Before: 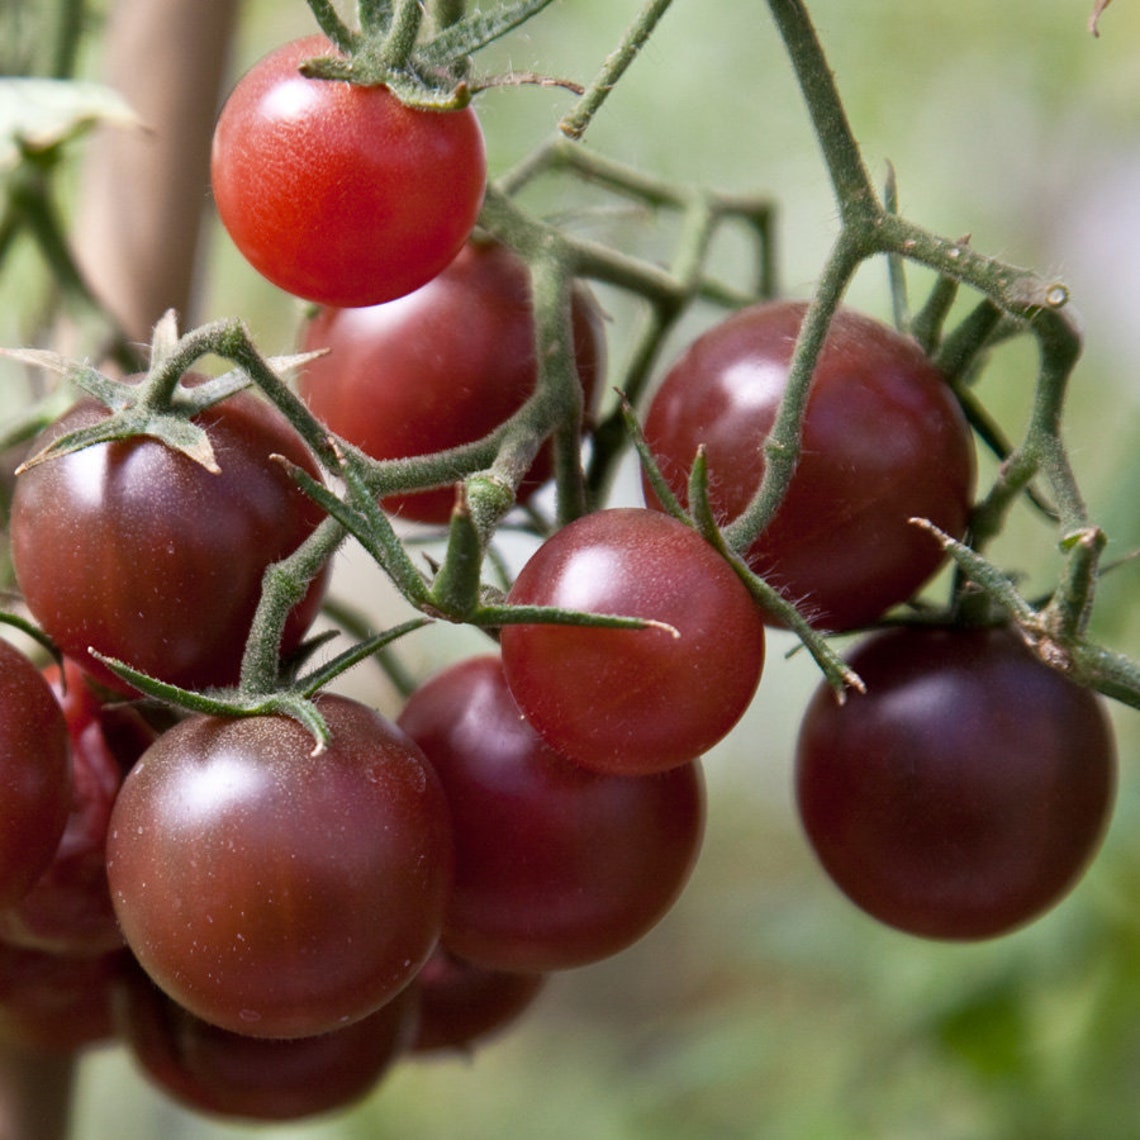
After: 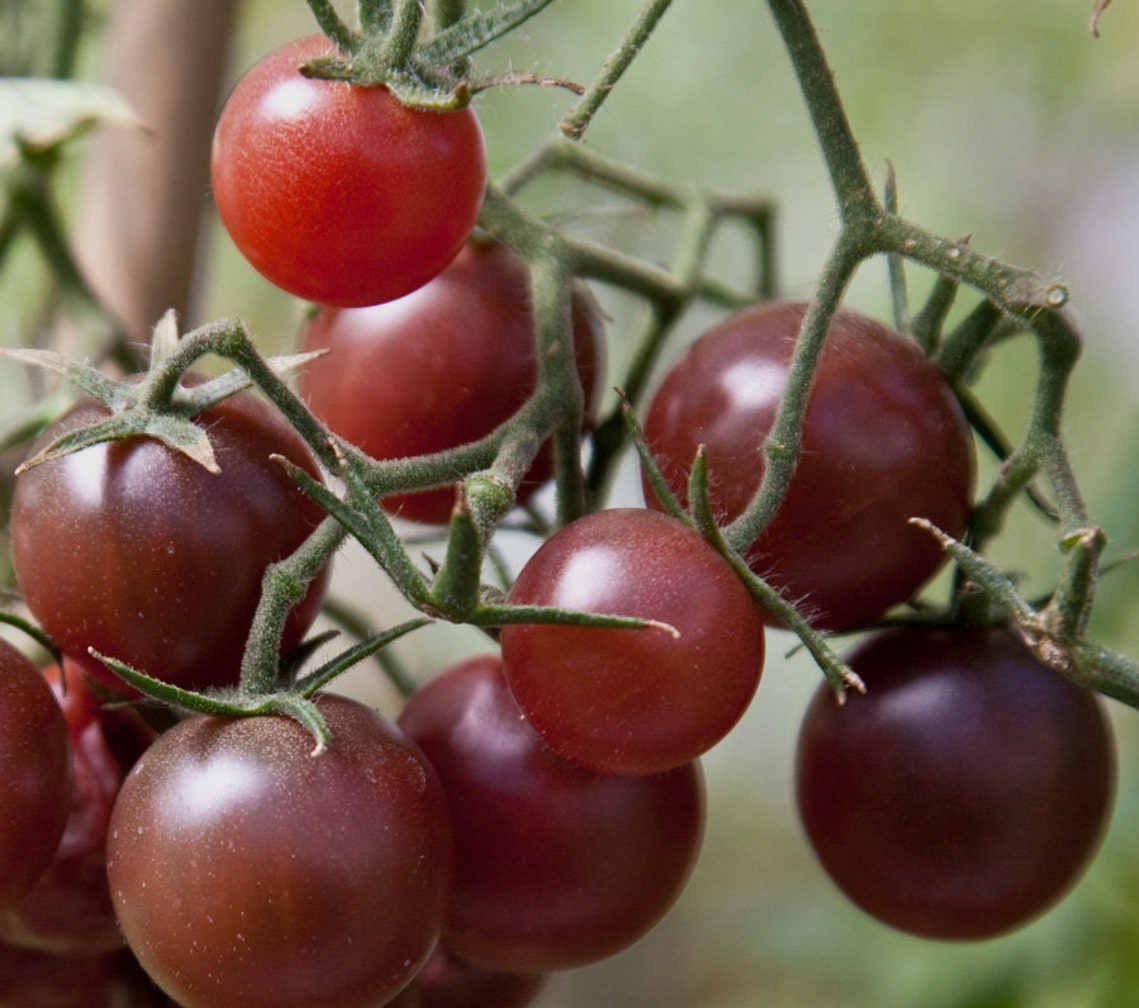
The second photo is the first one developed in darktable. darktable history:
crop and rotate: top 0%, bottom 11.511%
exposure: exposure -0.291 EV, compensate highlight preservation false
shadows and highlights: radius 124.86, shadows 30.43, highlights -30.98, low approximation 0.01, soften with gaussian
